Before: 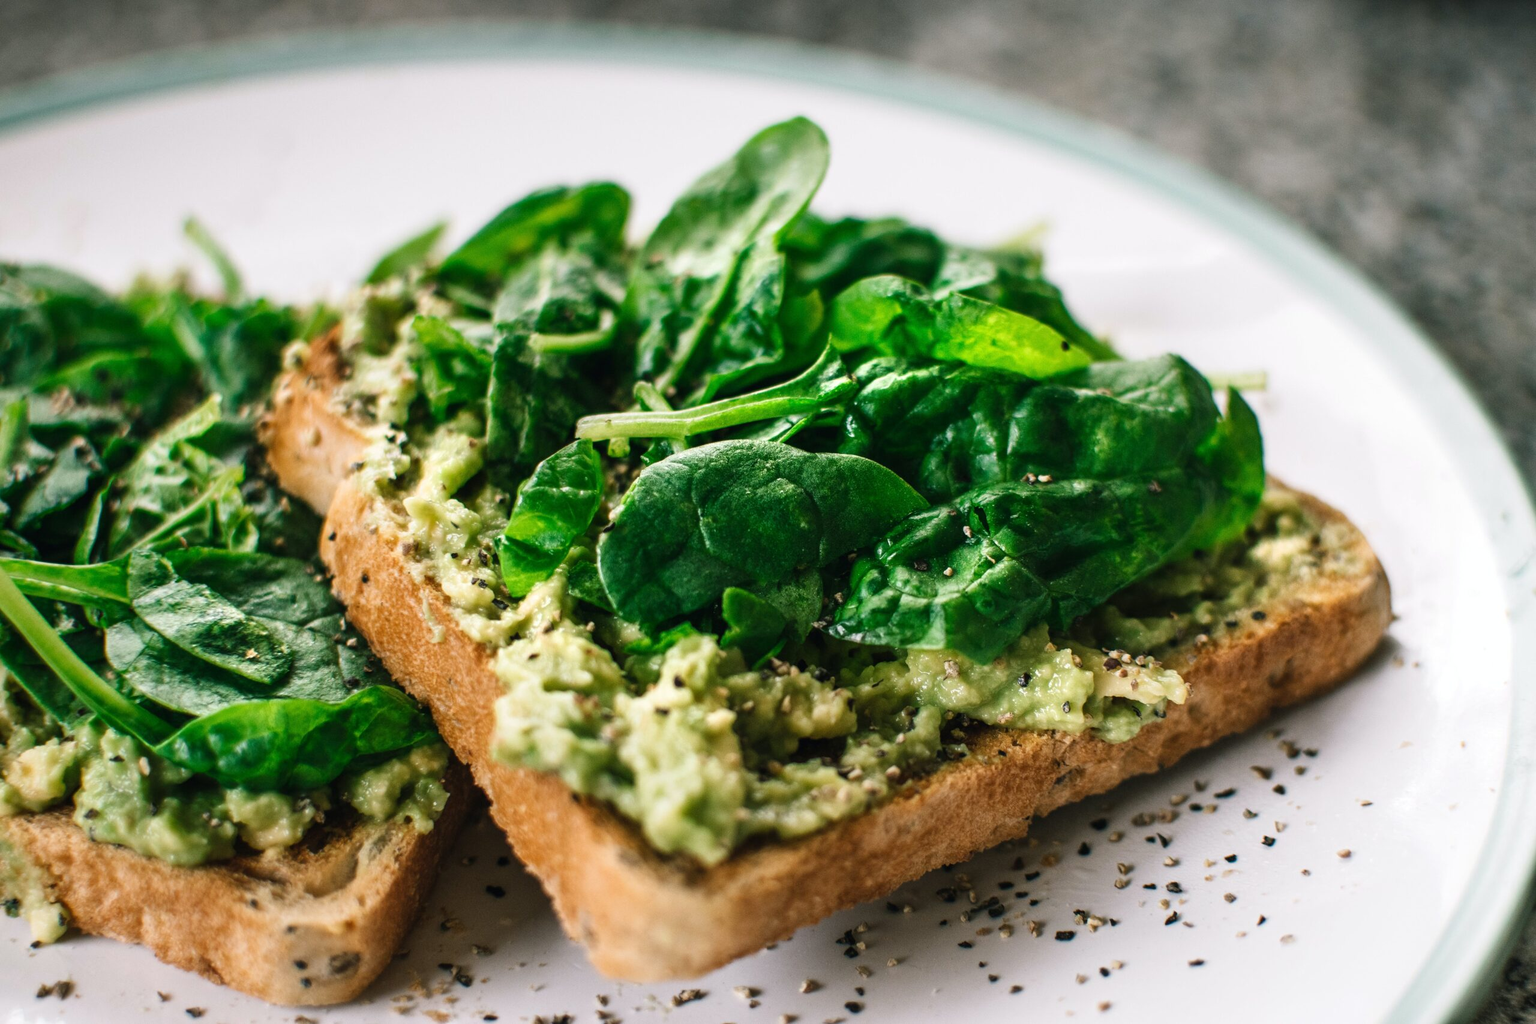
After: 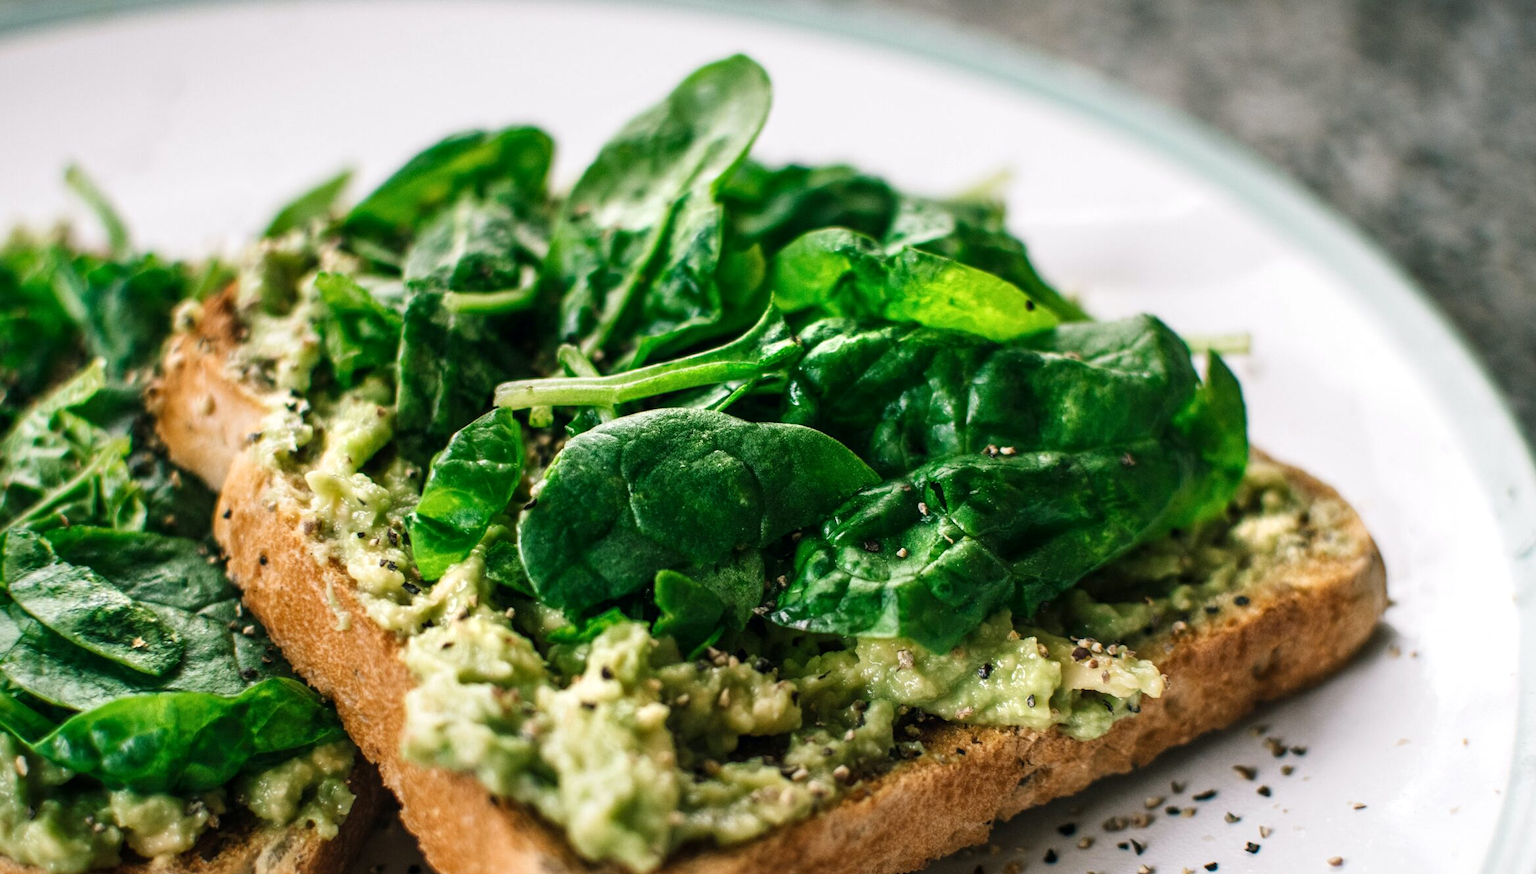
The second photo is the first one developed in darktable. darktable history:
crop: left 8.155%, top 6.611%, bottom 15.385%
local contrast: highlights 100%, shadows 100%, detail 120%, midtone range 0.2
